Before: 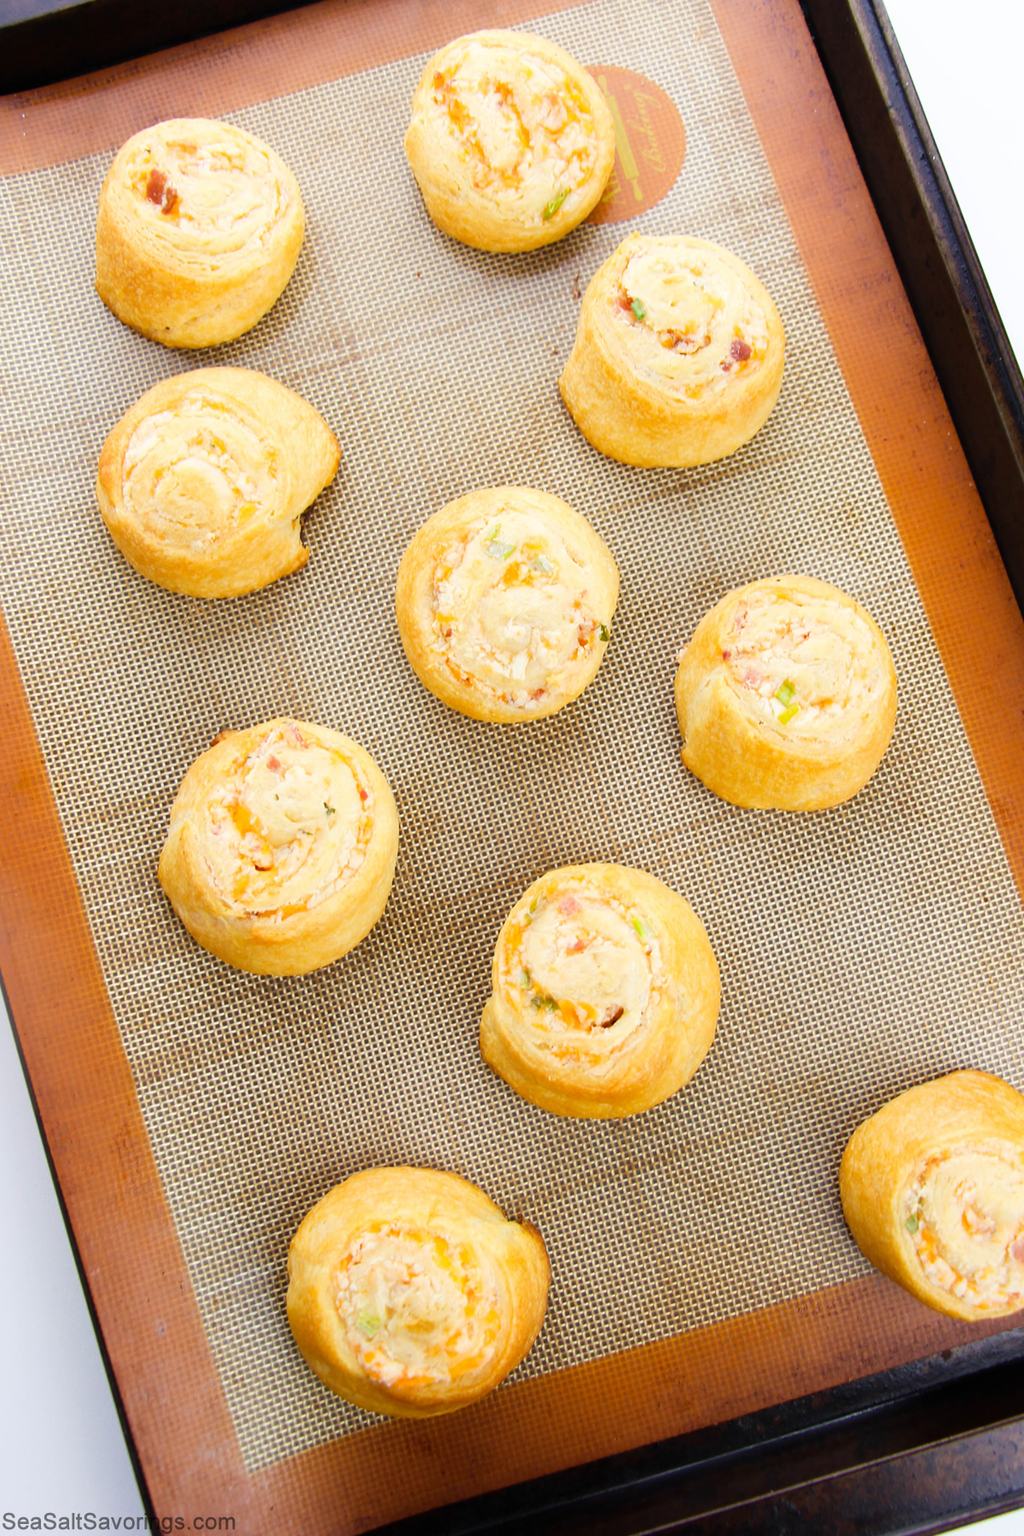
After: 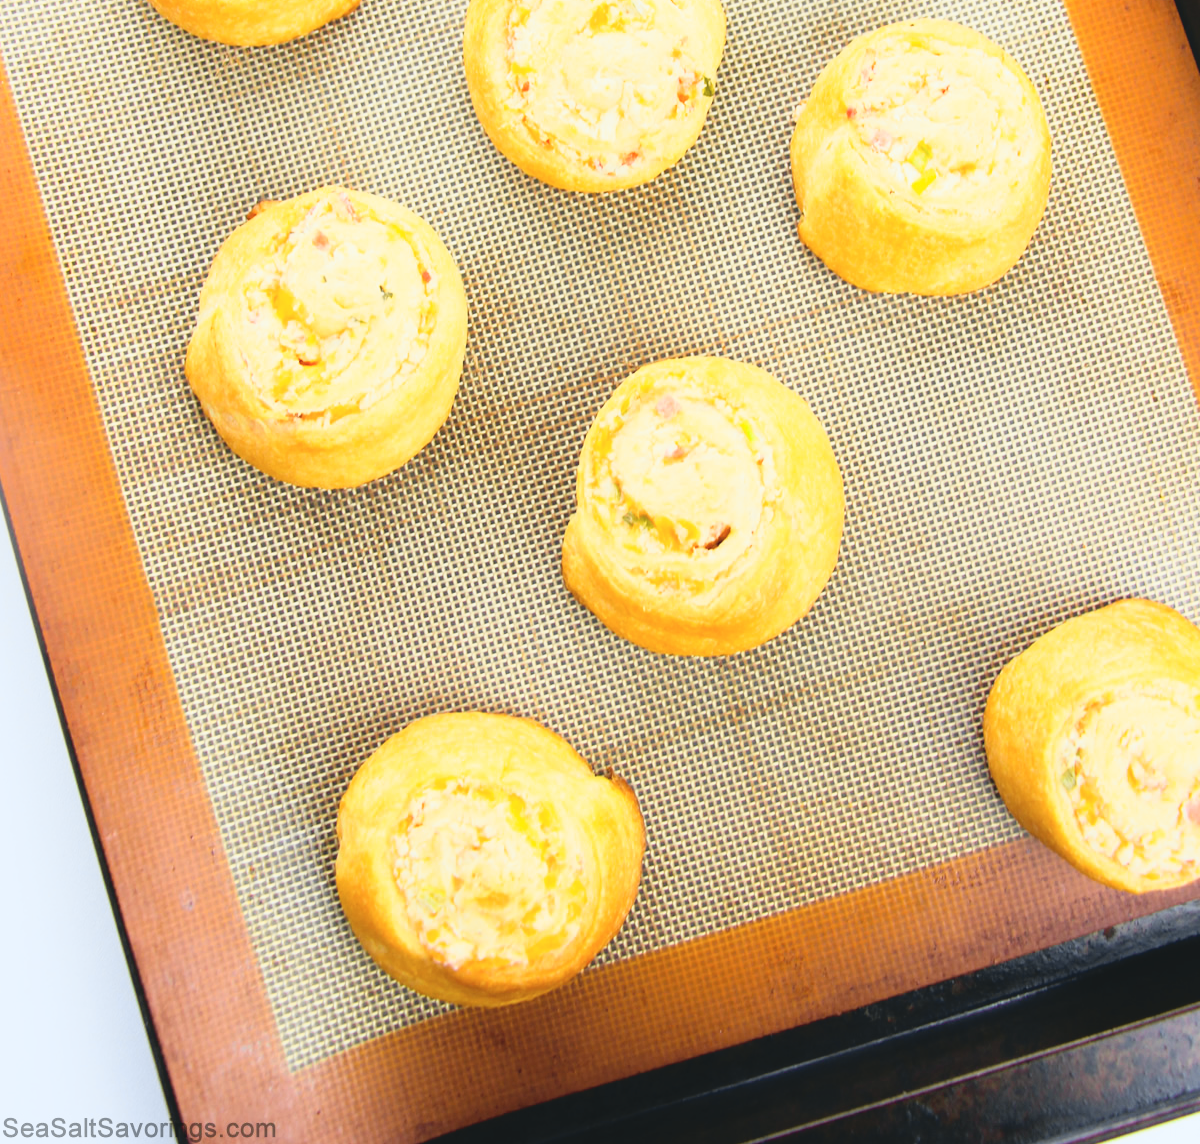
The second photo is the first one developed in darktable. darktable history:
contrast brightness saturation: brightness 0.15
tone curve: curves: ch0 [(0, 0.074) (0.129, 0.136) (0.285, 0.301) (0.689, 0.764) (0.854, 0.926) (0.987, 0.977)]; ch1 [(0, 0) (0.337, 0.249) (0.434, 0.437) (0.485, 0.491) (0.515, 0.495) (0.566, 0.57) (0.625, 0.625) (0.764, 0.806) (1, 1)]; ch2 [(0, 0) (0.314, 0.301) (0.401, 0.411) (0.505, 0.499) (0.54, 0.54) (0.608, 0.613) (0.706, 0.735) (1, 1)], color space Lab, independent channels, preserve colors none
crop and rotate: top 36.435%
